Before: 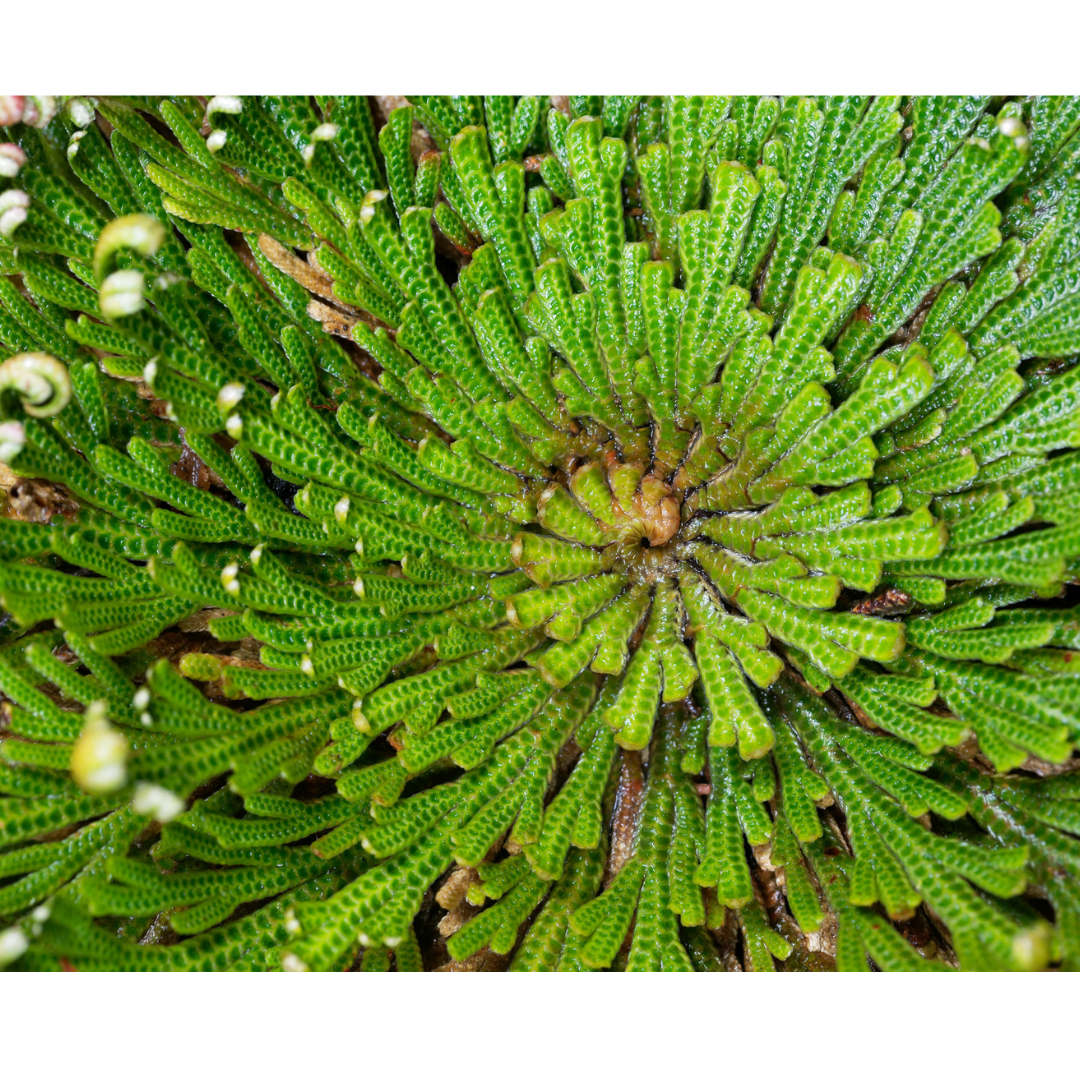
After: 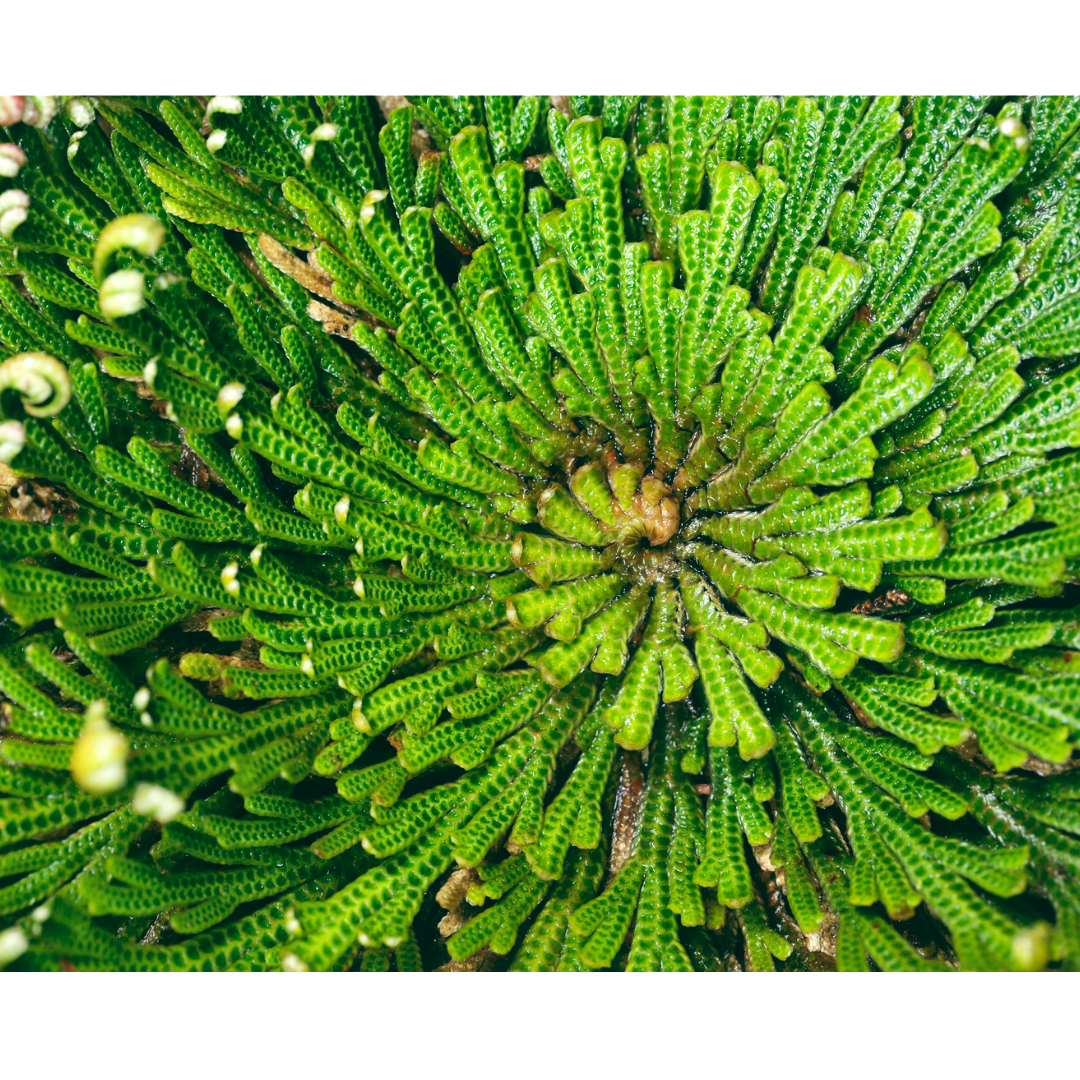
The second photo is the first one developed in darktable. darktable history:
haze removal: strength 0.4, distance 0.22, compatibility mode true, adaptive false
color balance: lift [1.005, 0.99, 1.007, 1.01], gamma [1, 1.034, 1.032, 0.966], gain [0.873, 1.055, 1.067, 0.933]
local contrast: mode bilateral grid, contrast 20, coarseness 50, detail 130%, midtone range 0.2
tone equalizer: -8 EV -0.417 EV, -7 EV -0.389 EV, -6 EV -0.333 EV, -5 EV -0.222 EV, -3 EV 0.222 EV, -2 EV 0.333 EV, -1 EV 0.389 EV, +0 EV 0.417 EV, edges refinement/feathering 500, mask exposure compensation -1.57 EV, preserve details no
